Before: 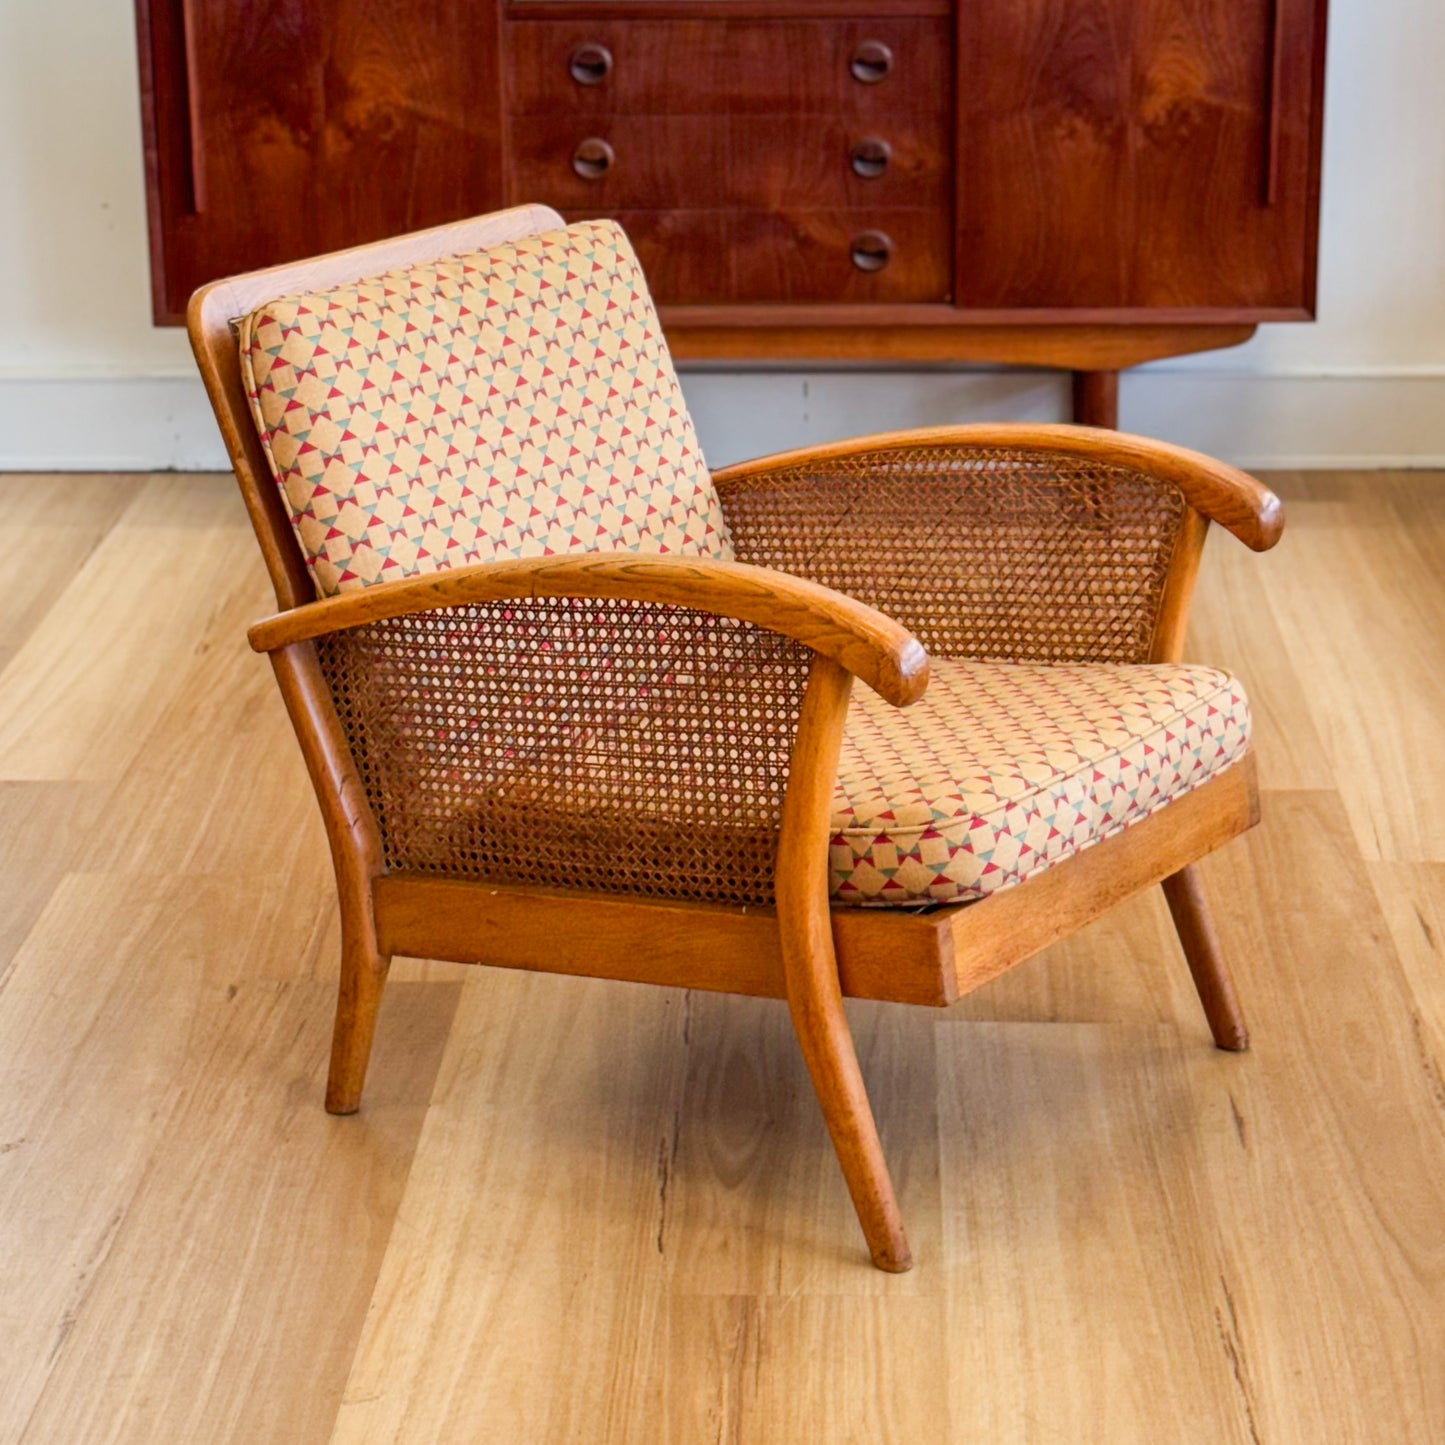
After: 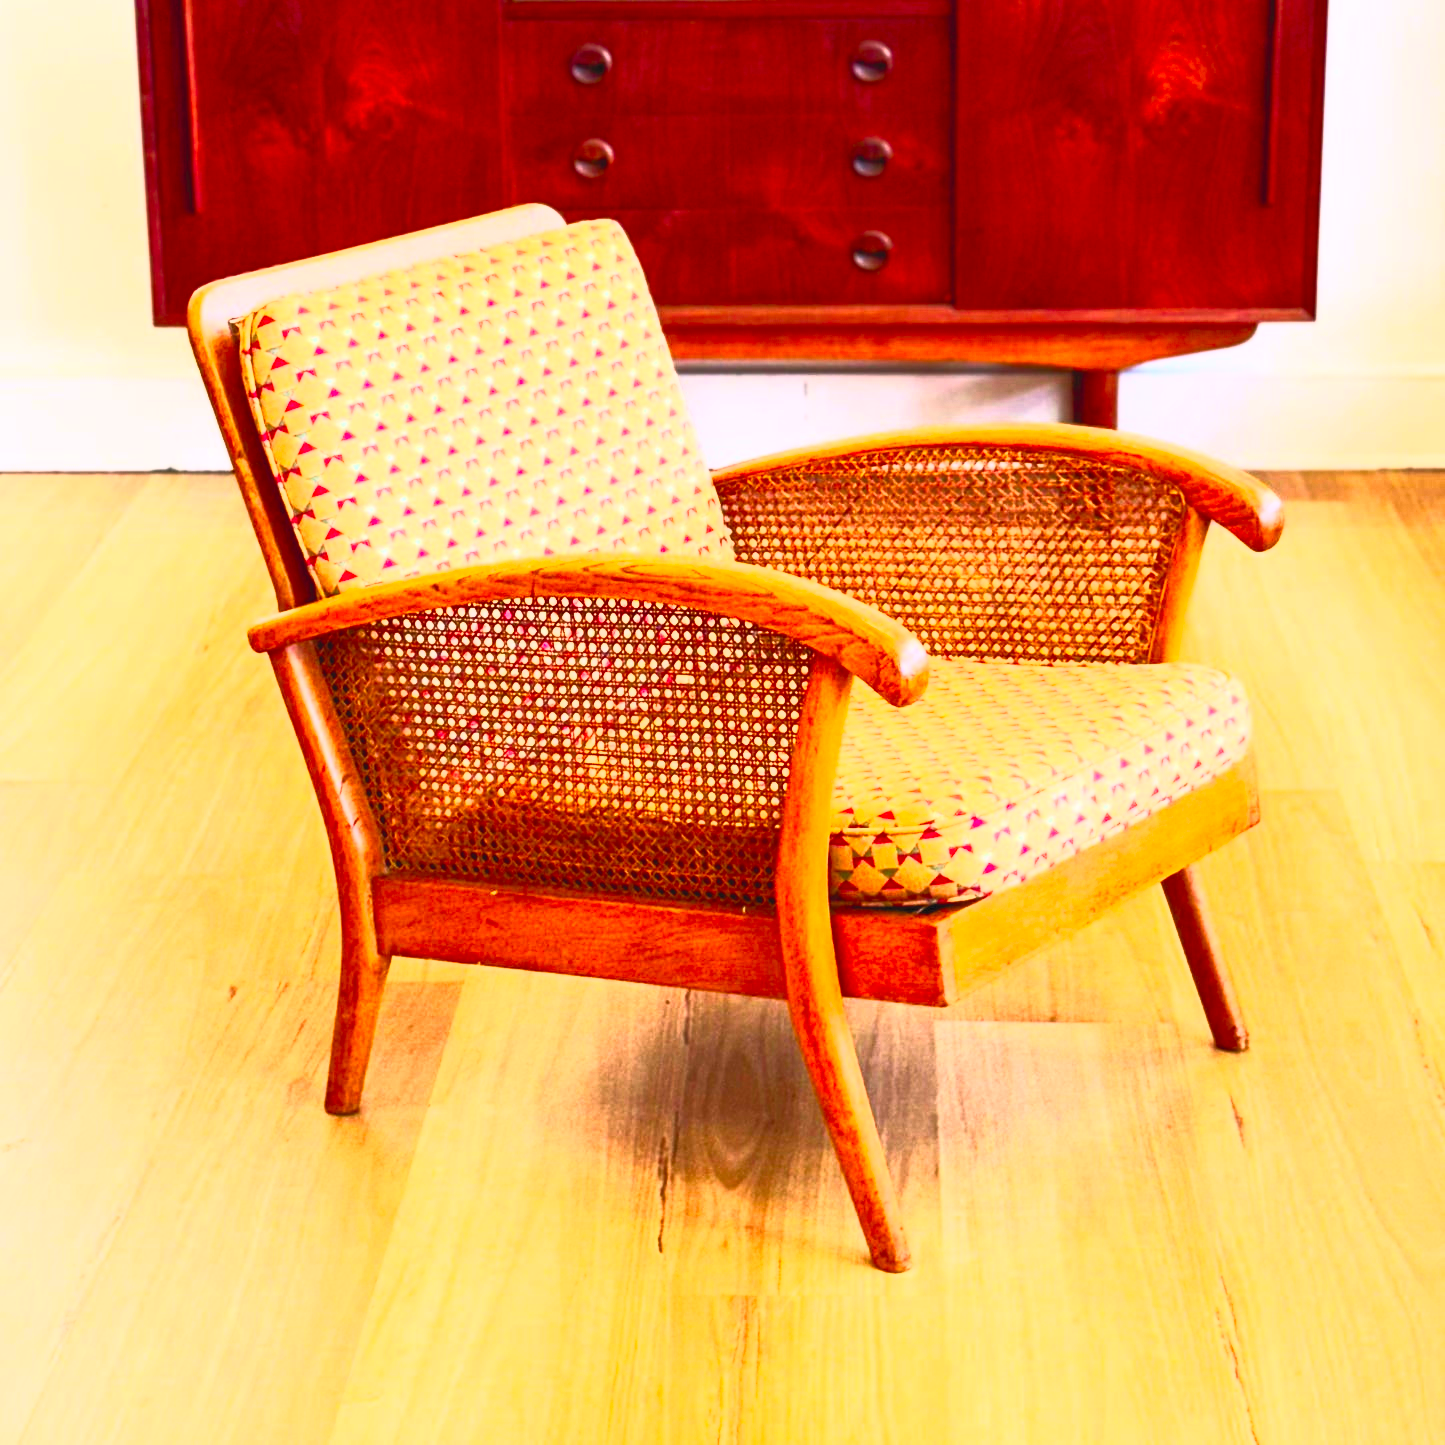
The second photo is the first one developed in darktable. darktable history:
contrast brightness saturation: contrast 1, brightness 1, saturation 1
color correction: highlights a* 7.34, highlights b* 4.37
